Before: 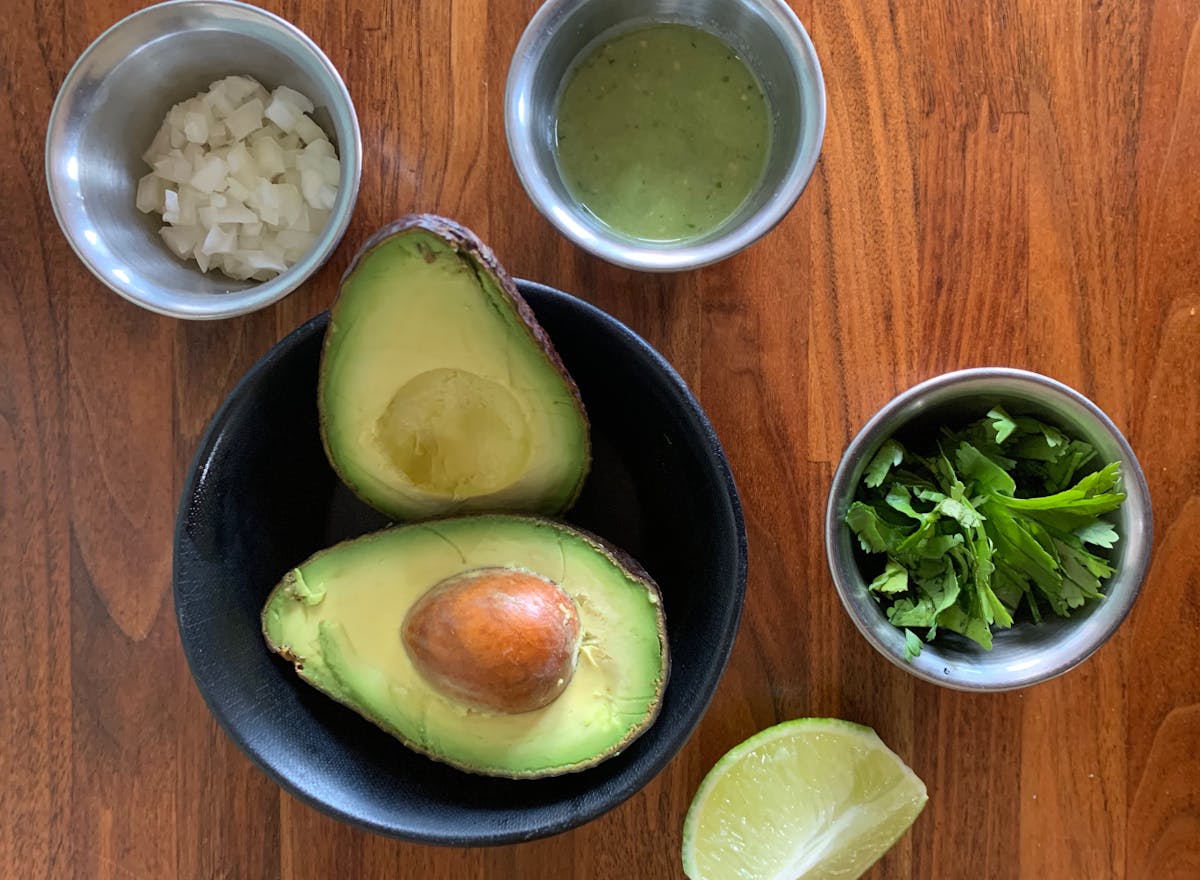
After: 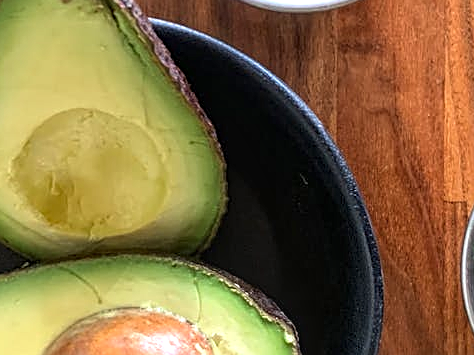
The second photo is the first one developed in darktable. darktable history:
sharpen: on, module defaults
exposure: black level correction 0, exposure 0.589 EV, compensate highlight preservation false
crop: left 30.343%, top 29.653%, right 30.12%, bottom 29.898%
local contrast: on, module defaults
